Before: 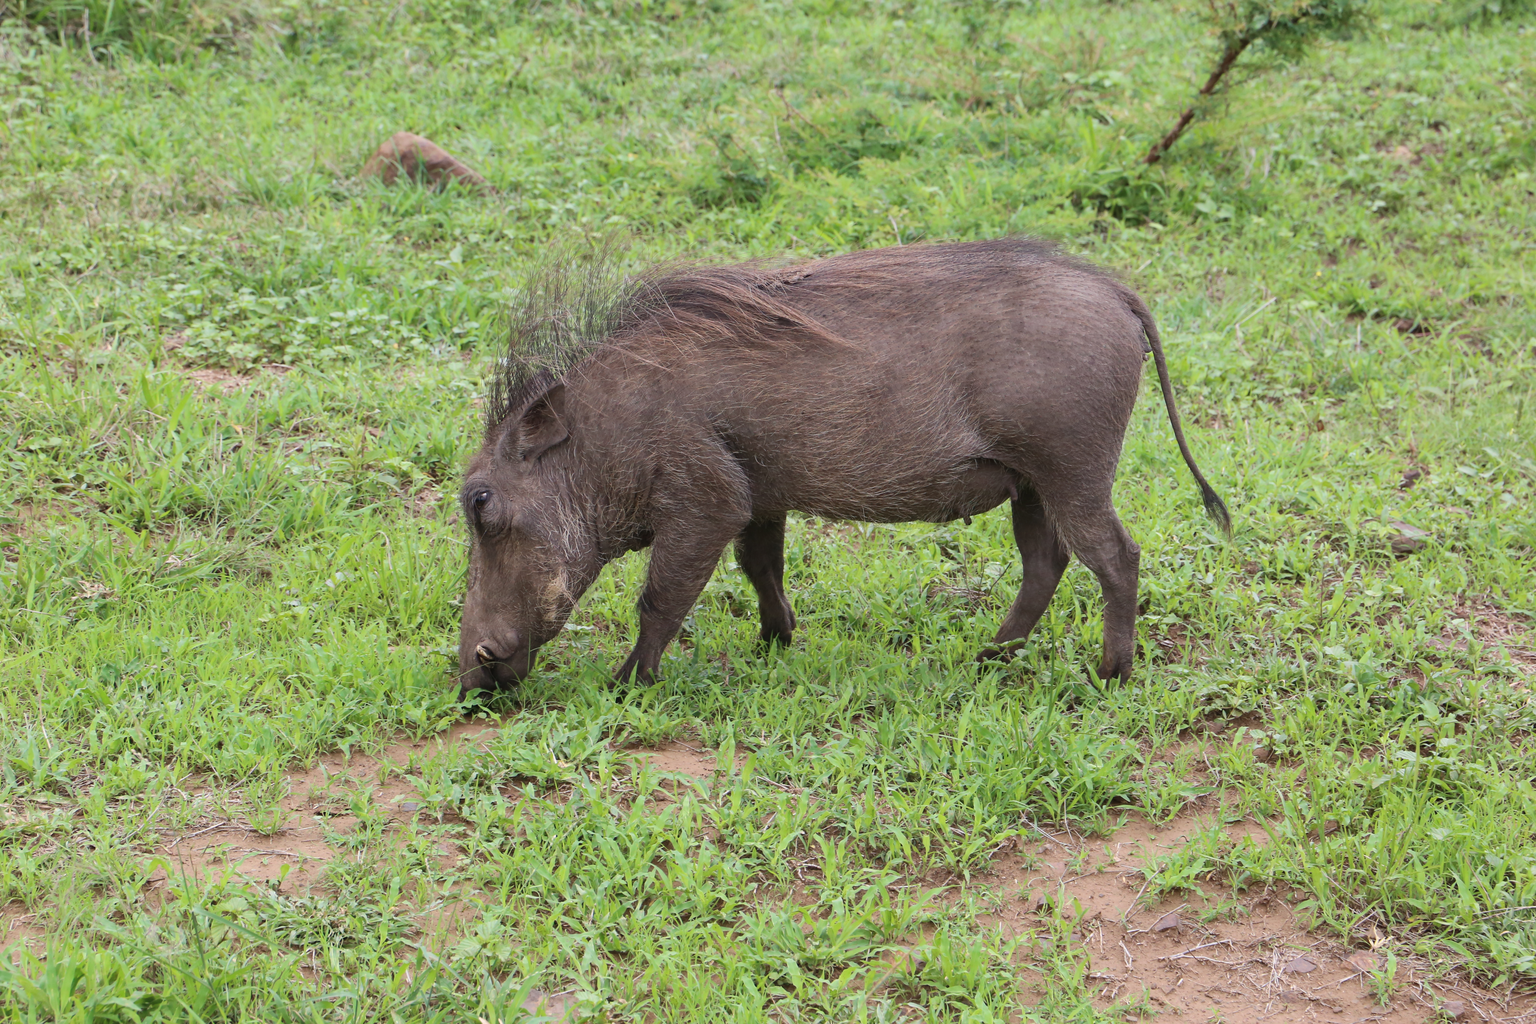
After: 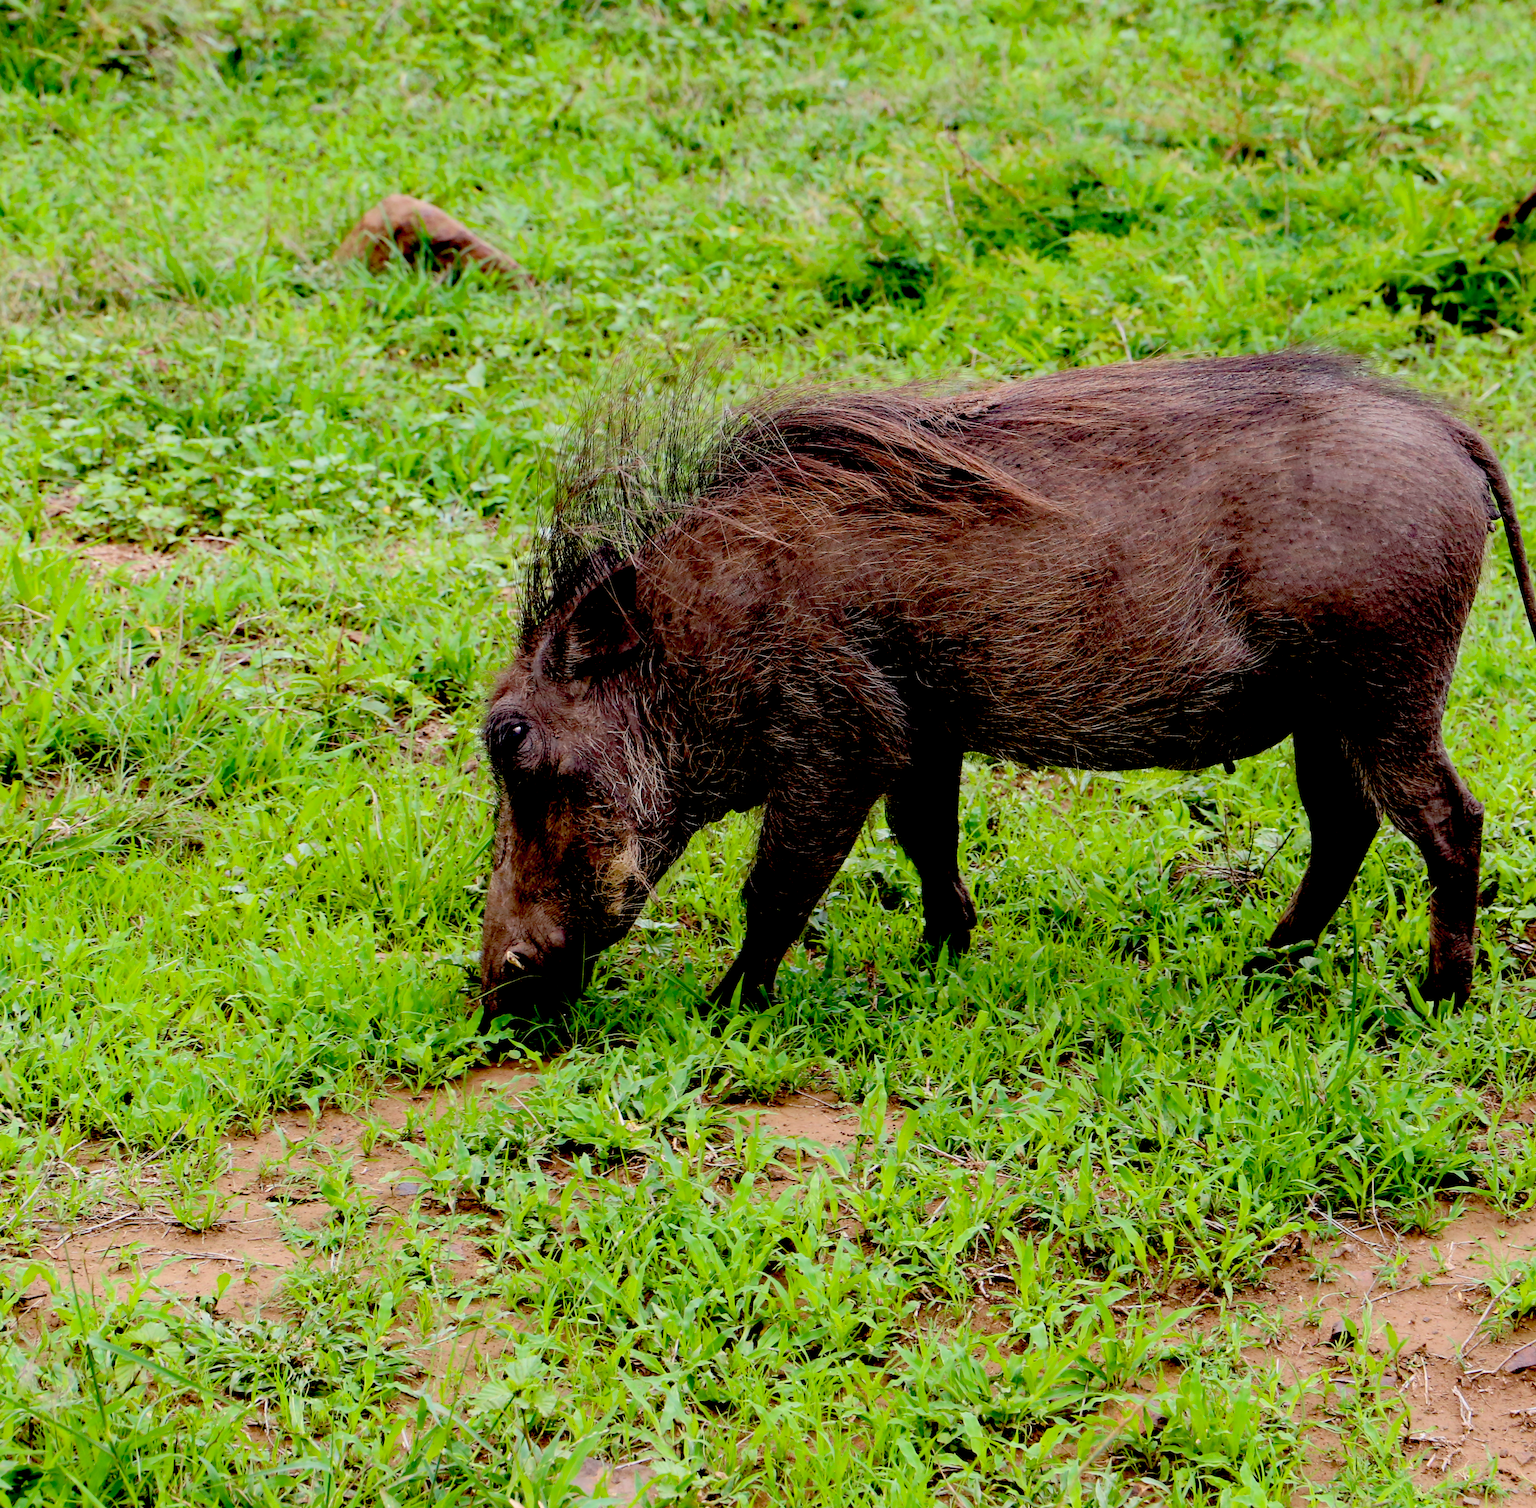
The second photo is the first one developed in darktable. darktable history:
tone equalizer: -7 EV 0.138 EV
exposure: black level correction 0.098, exposure -0.087 EV, compensate highlight preservation false
shadows and highlights: radius 94.42, shadows -14.66, white point adjustment 0.274, highlights 32.17, compress 48.47%, soften with gaussian
crop and rotate: left 8.698%, right 23.411%
haze removal: strength -0.048, compatibility mode true, adaptive false
contrast brightness saturation: contrast 0.072, brightness 0.077, saturation 0.184
color balance rgb: linear chroma grading › global chroma 3.283%, perceptual saturation grading › global saturation 0.741%
